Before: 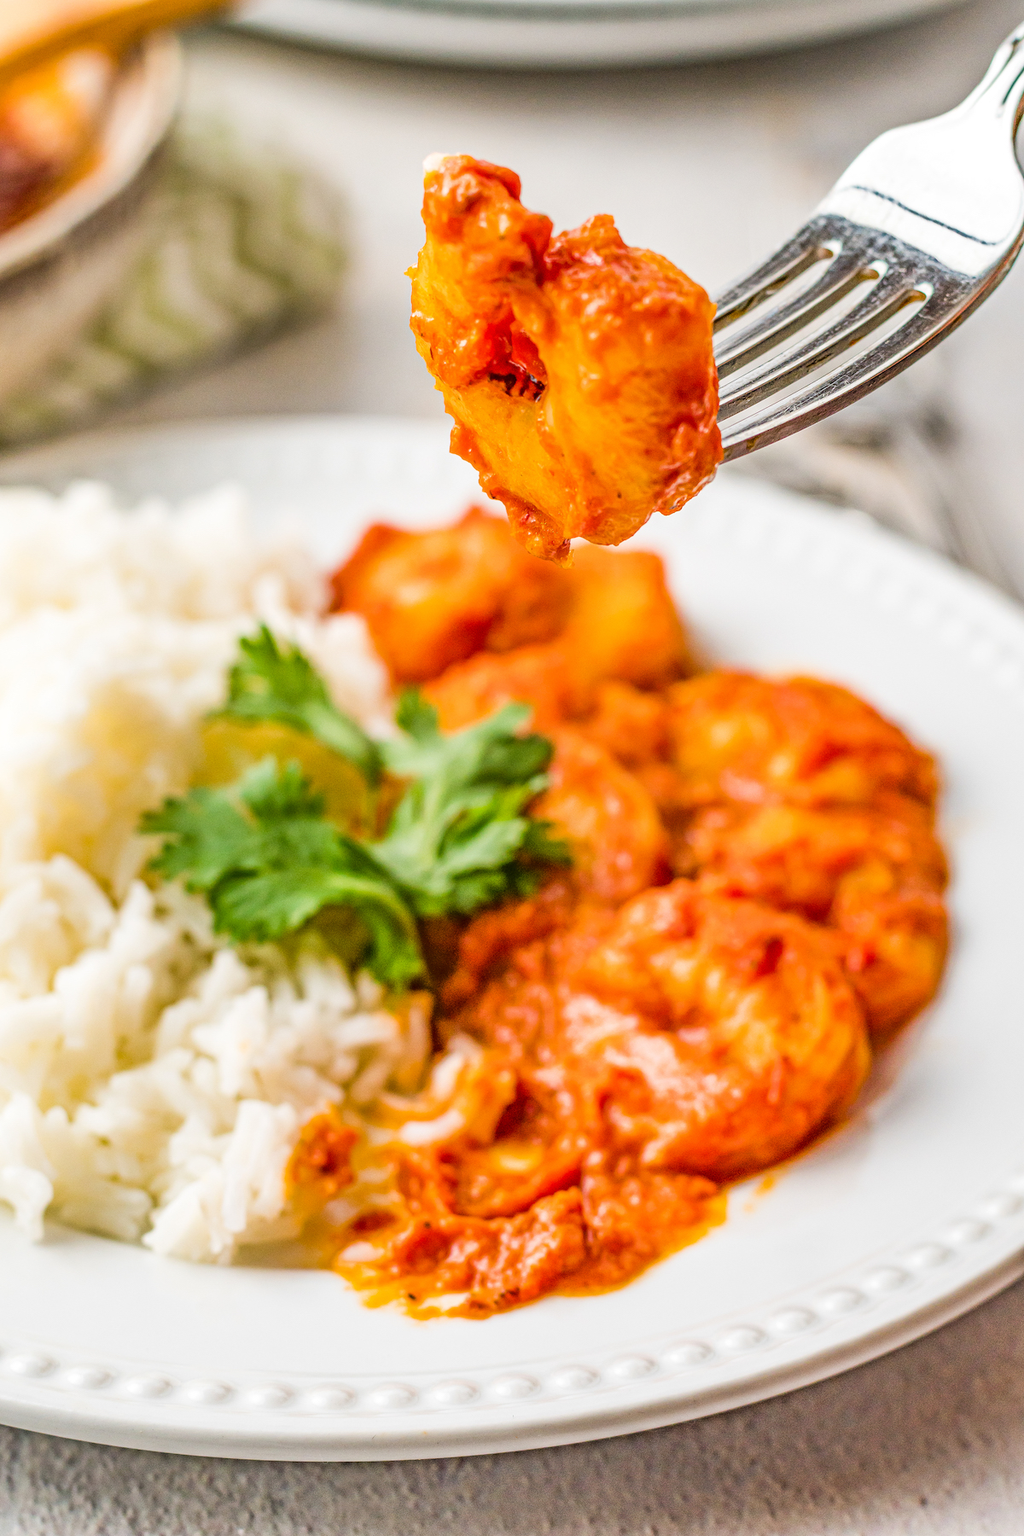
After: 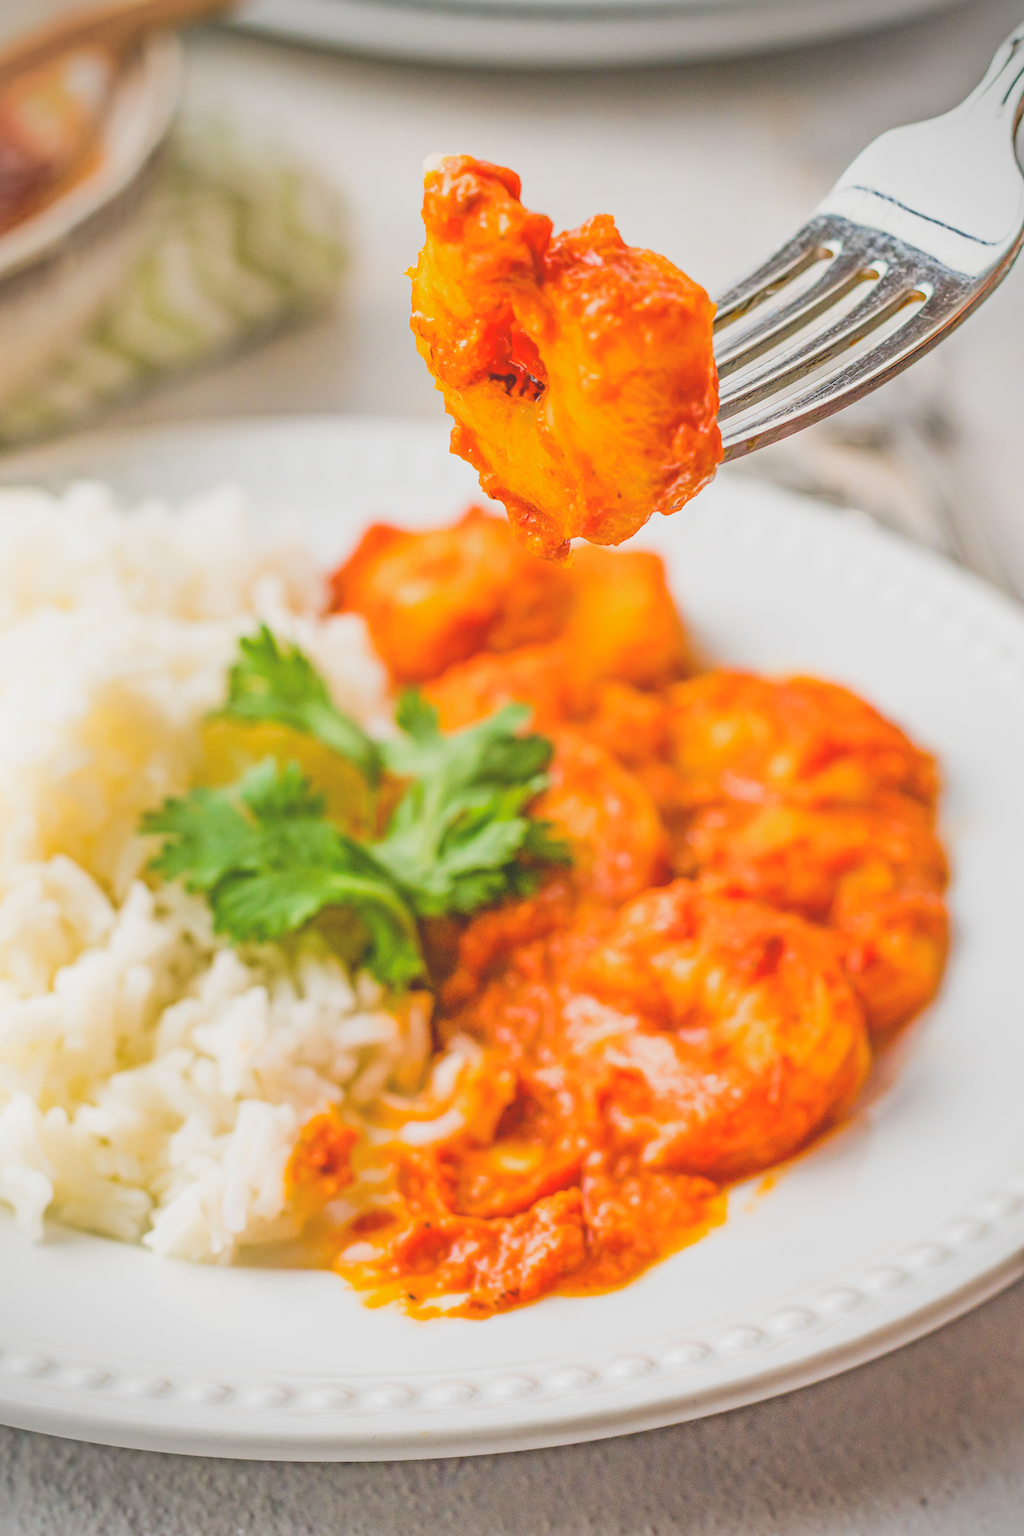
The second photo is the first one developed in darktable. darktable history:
vignetting: on, module defaults
local contrast: detail 69%
